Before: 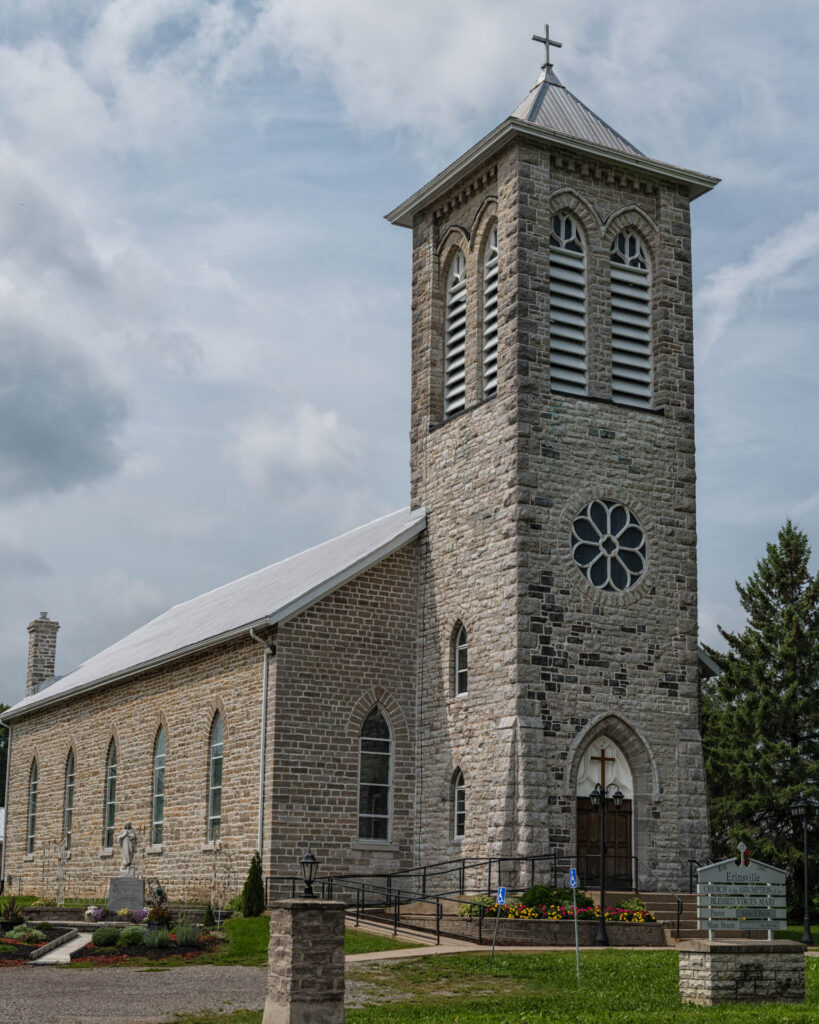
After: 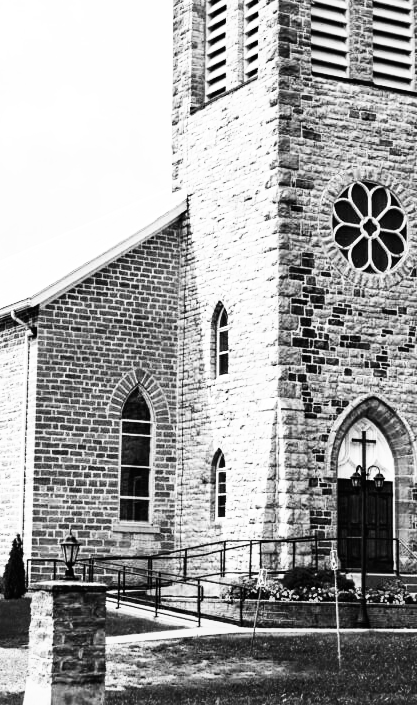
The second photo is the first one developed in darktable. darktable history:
exposure: black level correction 0, exposure 0.7 EV, compensate exposure bias true, compensate highlight preservation false
color zones: curves: ch0 [(0.25, 0.5) (0.347, 0.092) (0.75, 0.5)]; ch1 [(0.25, 0.5) (0.33, 0.51) (0.75, 0.5)]
base curve: curves: ch0 [(0, 0) (0.007, 0.004) (0.027, 0.03) (0.046, 0.07) (0.207, 0.54) (0.442, 0.872) (0.673, 0.972) (1, 1)], preserve colors none
color calibration: illuminant as shot in camera, x 0.358, y 0.373, temperature 4628.91 K
color balance rgb: shadows lift › luminance -20%, power › hue 72.24°, highlights gain › luminance 15%, global offset › hue 171.6°, perceptual saturation grading › highlights -15%, perceptual saturation grading › shadows 25%, global vibrance 30%, contrast 10%
crop and rotate: left 29.237%, top 31.152%, right 19.807%
monochrome: a 16.06, b 15.48, size 1
tone equalizer: -8 EV -0.417 EV, -7 EV -0.389 EV, -6 EV -0.333 EV, -5 EV -0.222 EV, -3 EV 0.222 EV, -2 EV 0.333 EV, -1 EV 0.389 EV, +0 EV 0.417 EV, edges refinement/feathering 500, mask exposure compensation -1.57 EV, preserve details no
